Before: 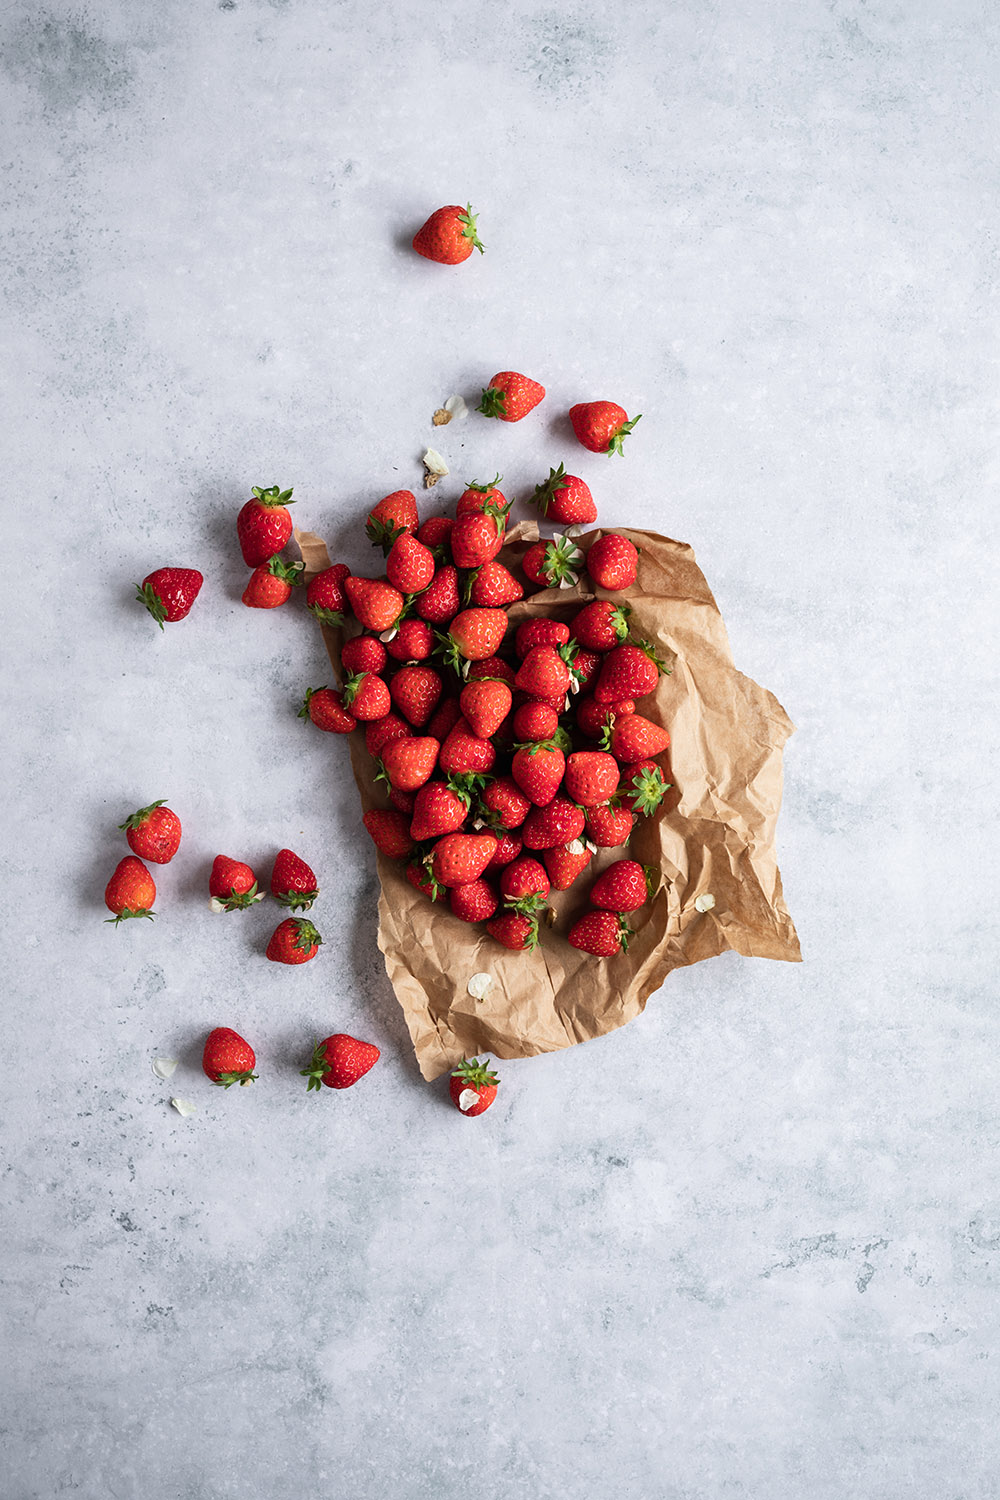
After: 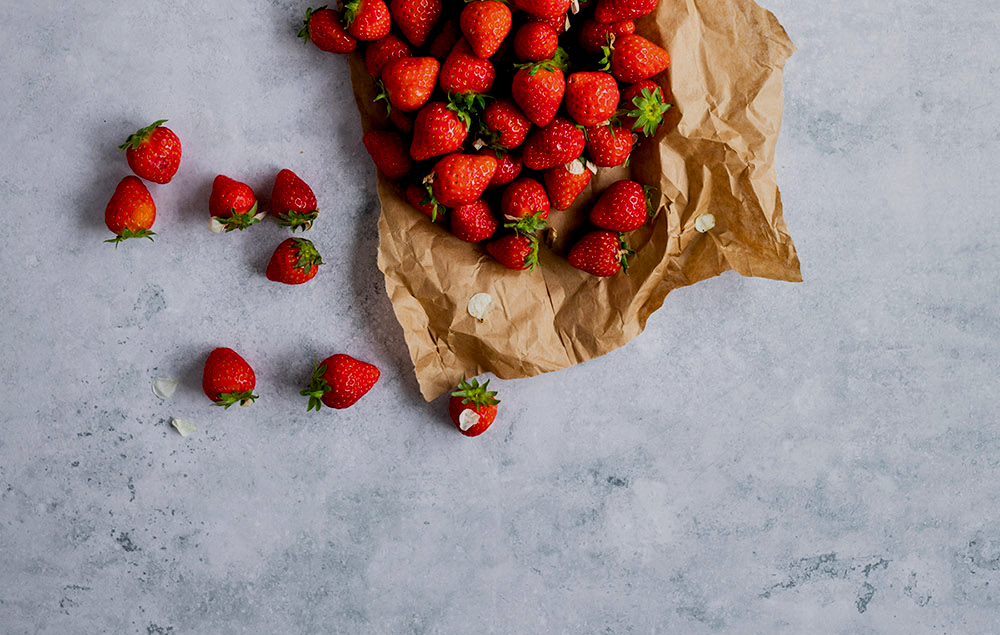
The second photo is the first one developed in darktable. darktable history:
vignetting: fall-off start 116.03%, fall-off radius 58.48%, brightness -0.271
crop: top 45.386%, bottom 12.246%
color balance rgb: linear chroma grading › global chroma 19.74%, perceptual saturation grading › global saturation 10.255%
exposure: black level correction 0.011, exposure -0.478 EV, compensate highlight preservation false
shadows and highlights: shadows 22.45, highlights -48.61, highlights color adjustment 78.24%, soften with gaussian
